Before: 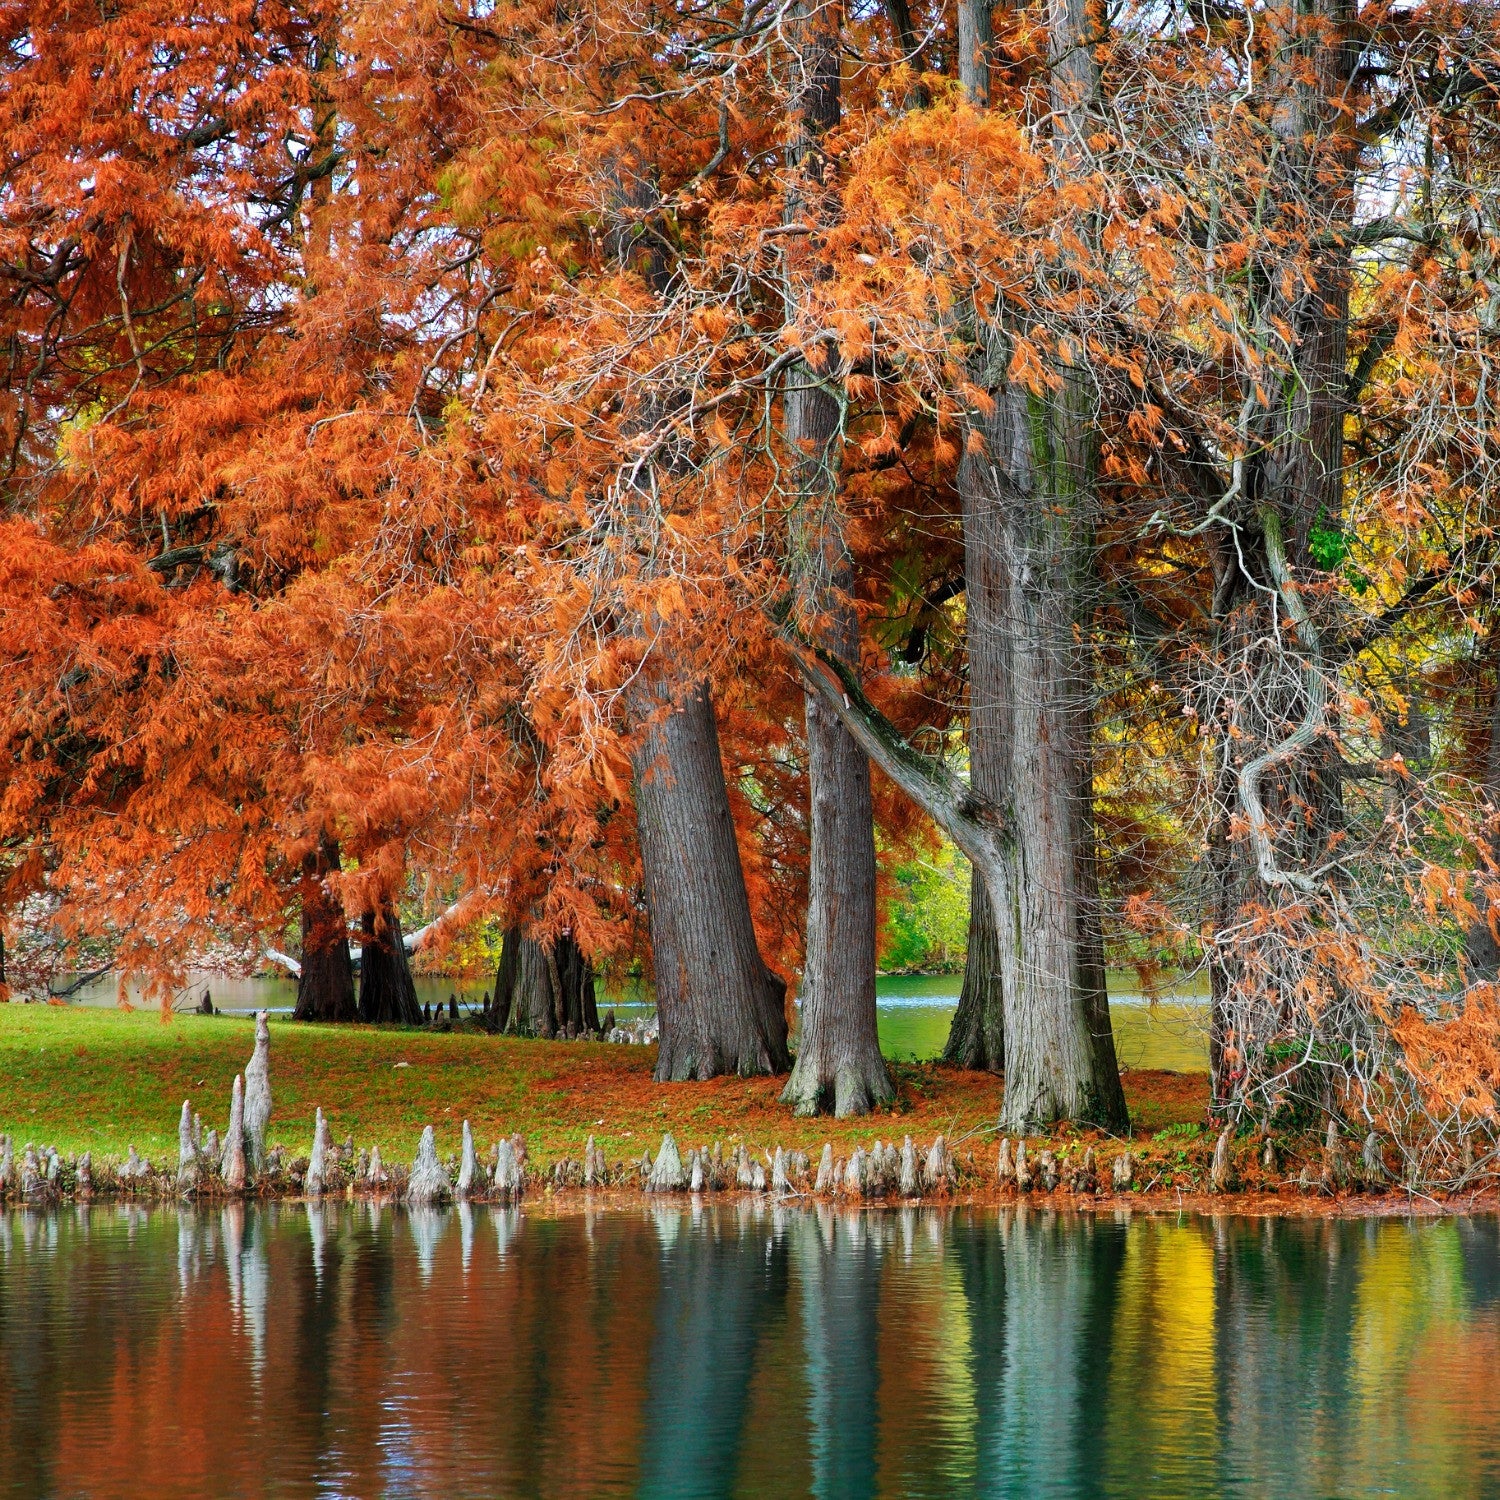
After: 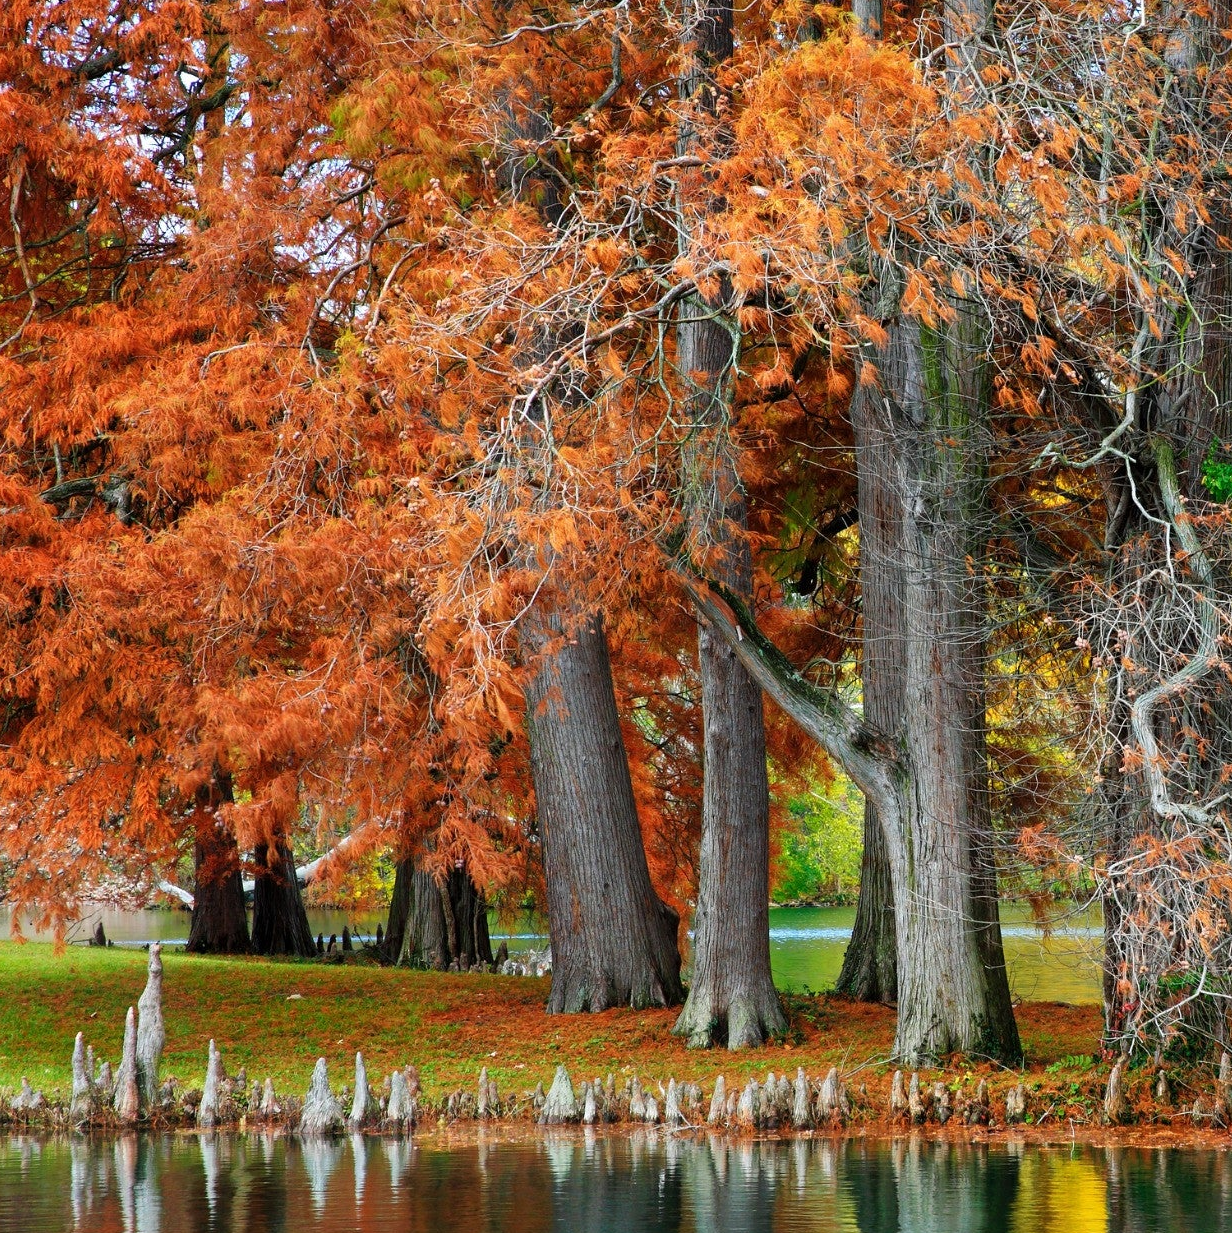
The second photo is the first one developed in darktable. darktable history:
white balance: emerald 1
tone equalizer: -8 EV 0.06 EV, smoothing diameter 25%, edges refinement/feathering 10, preserve details guided filter
crop and rotate: left 7.196%, top 4.574%, right 10.605%, bottom 13.178%
